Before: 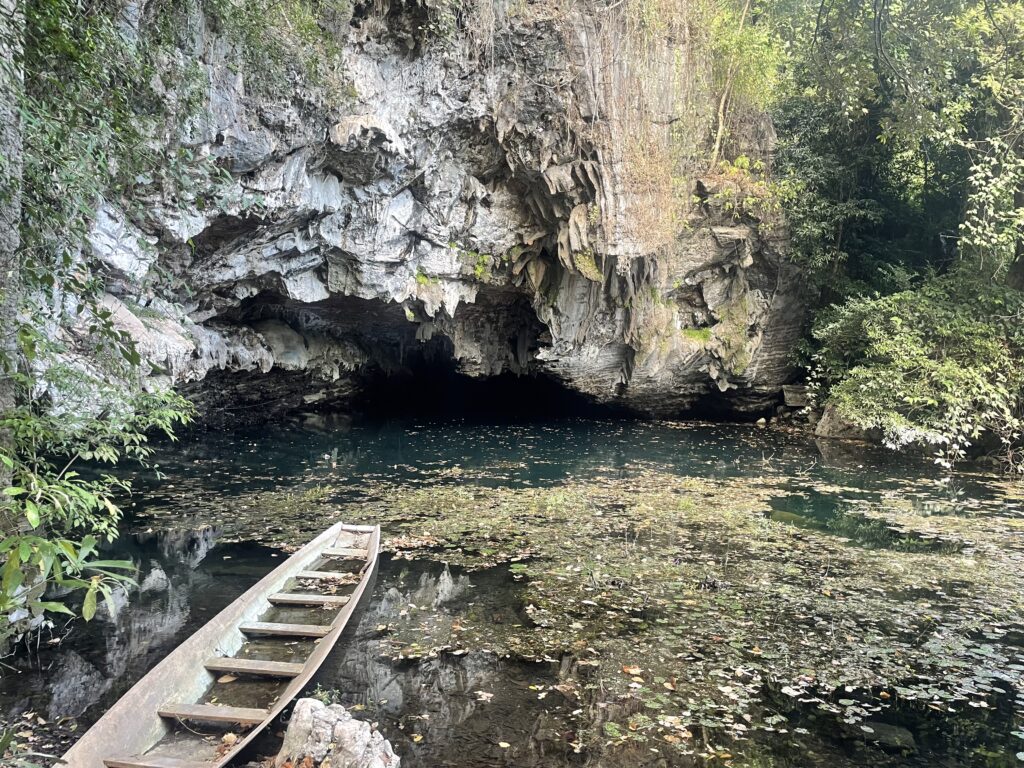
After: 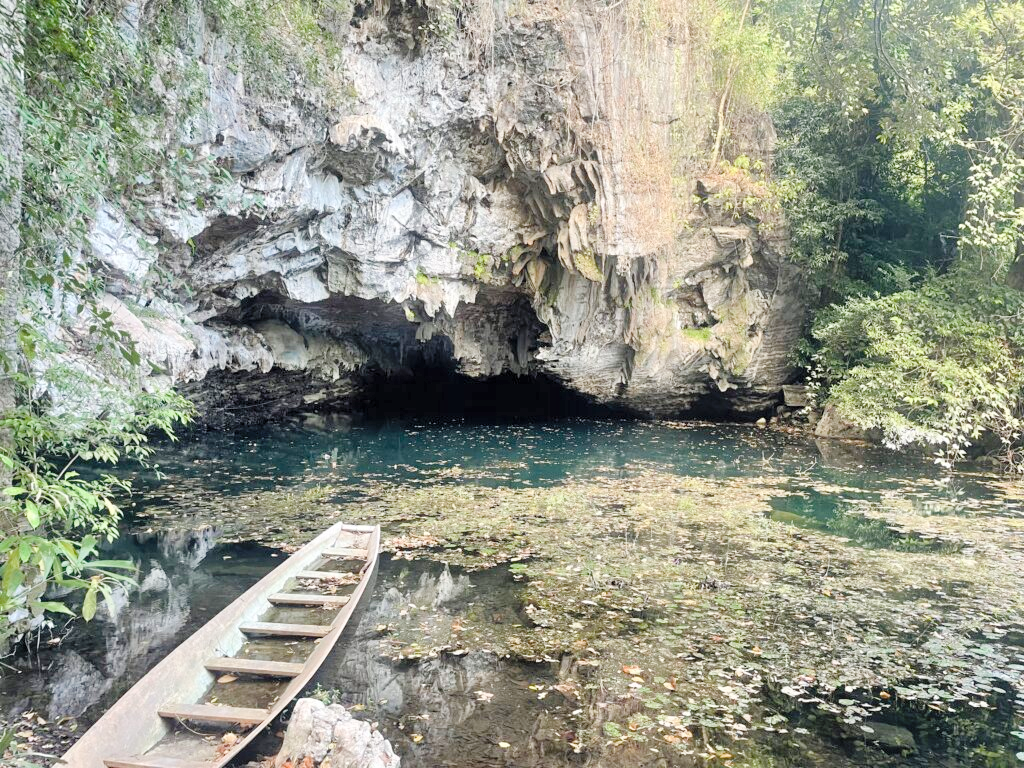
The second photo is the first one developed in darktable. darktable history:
color balance rgb: perceptual saturation grading › global saturation 20%, perceptual saturation grading › highlights -50%, perceptual saturation grading › shadows 30%
global tonemap: drago (0.7, 100)
